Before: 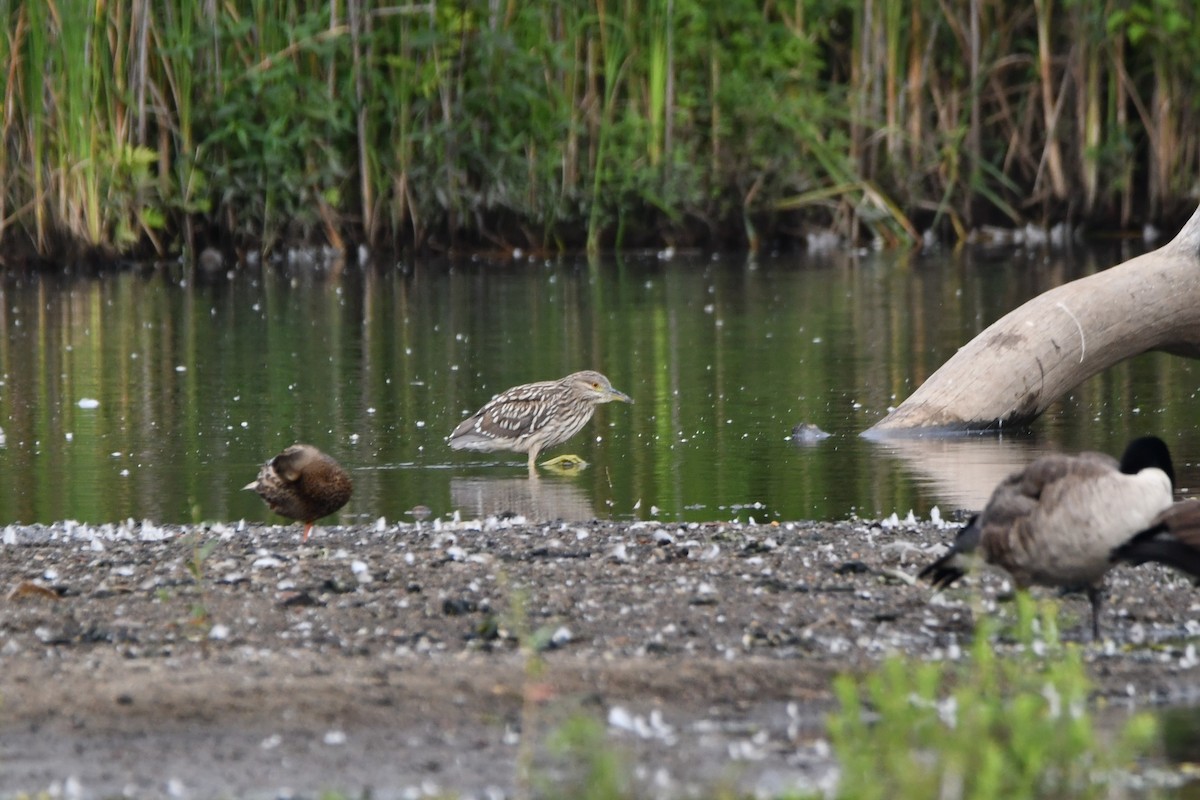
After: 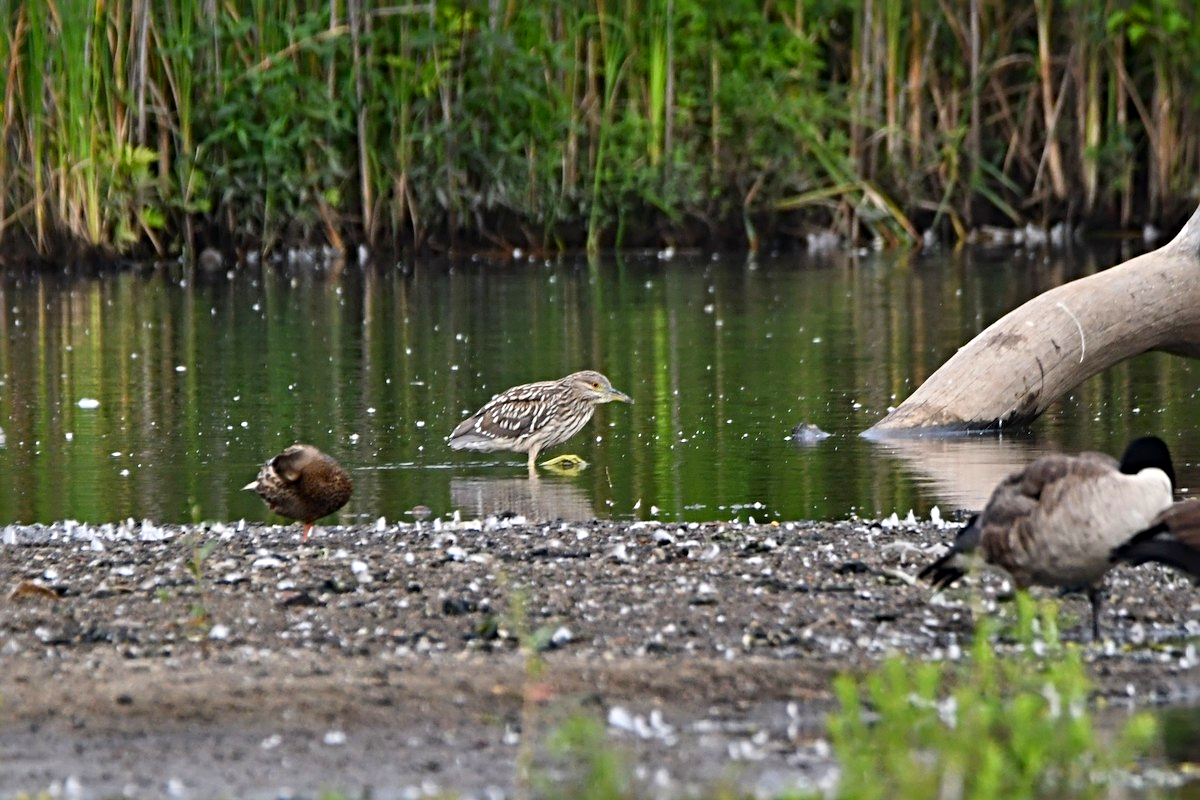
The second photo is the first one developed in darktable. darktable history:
contrast brightness saturation: contrast 0.09, saturation 0.28
sharpen: radius 4.883
